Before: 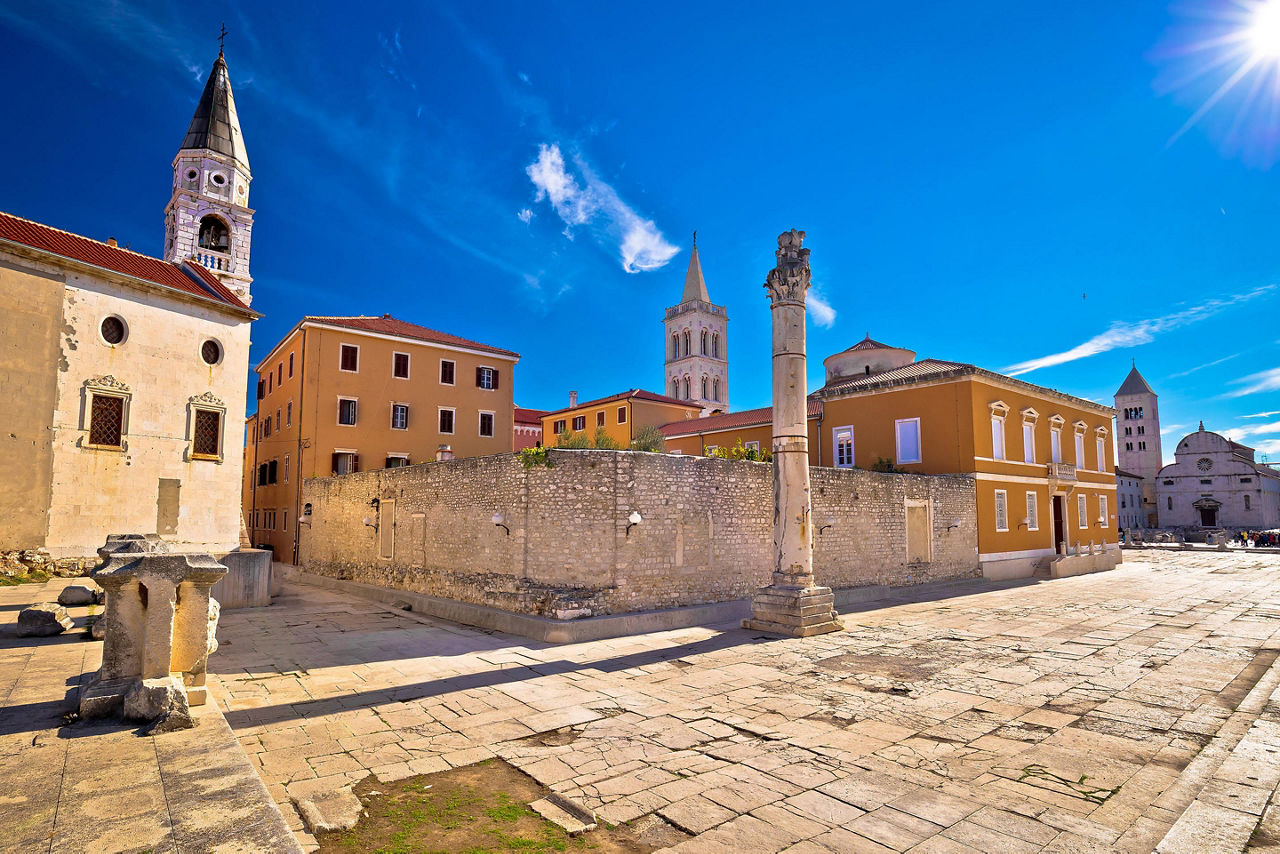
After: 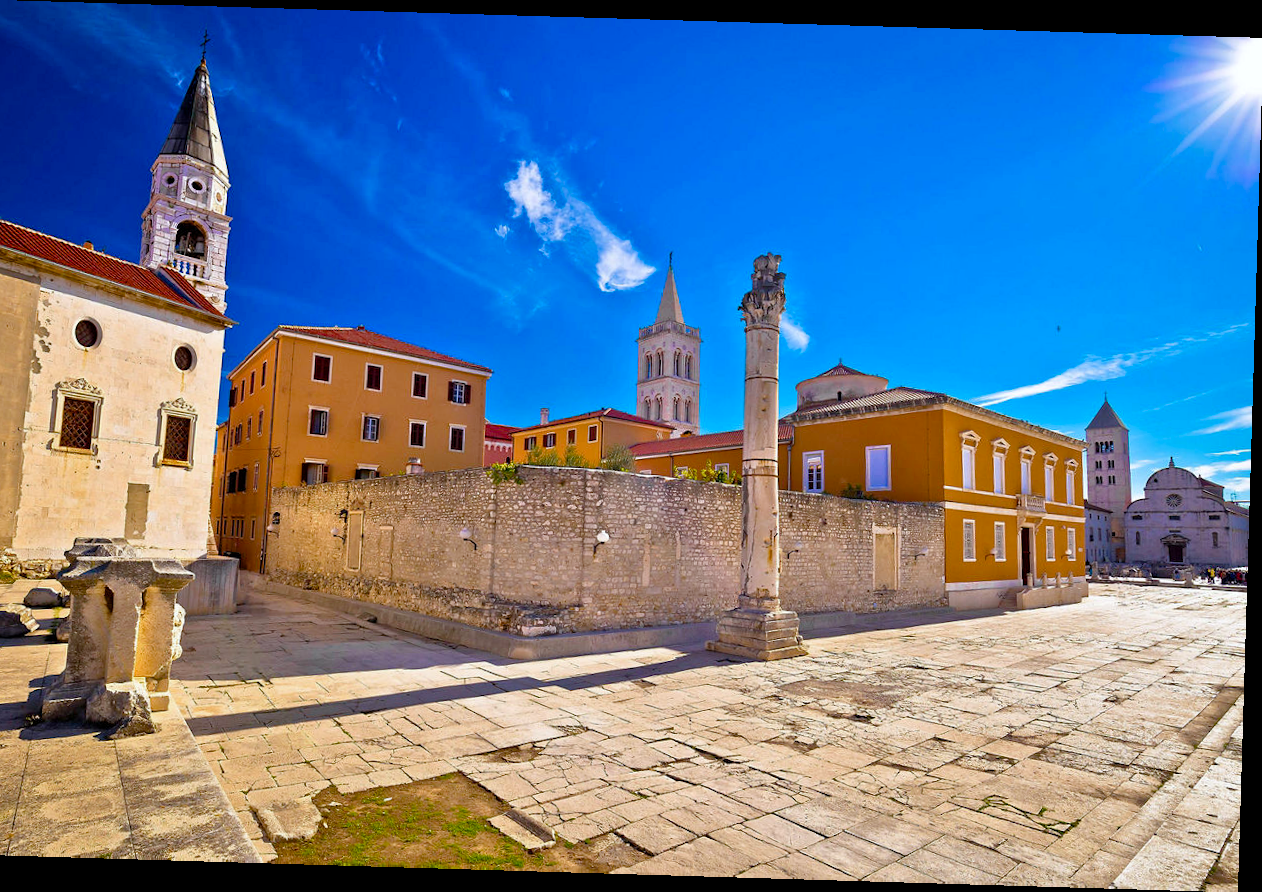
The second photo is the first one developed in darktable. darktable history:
crop and rotate: left 3.238%
rotate and perspective: rotation 1.72°, automatic cropping off
white balance: red 0.982, blue 1.018
color balance rgb: perceptual saturation grading › global saturation 20%, perceptual saturation grading › highlights -25%, perceptual saturation grading › shadows 50%
